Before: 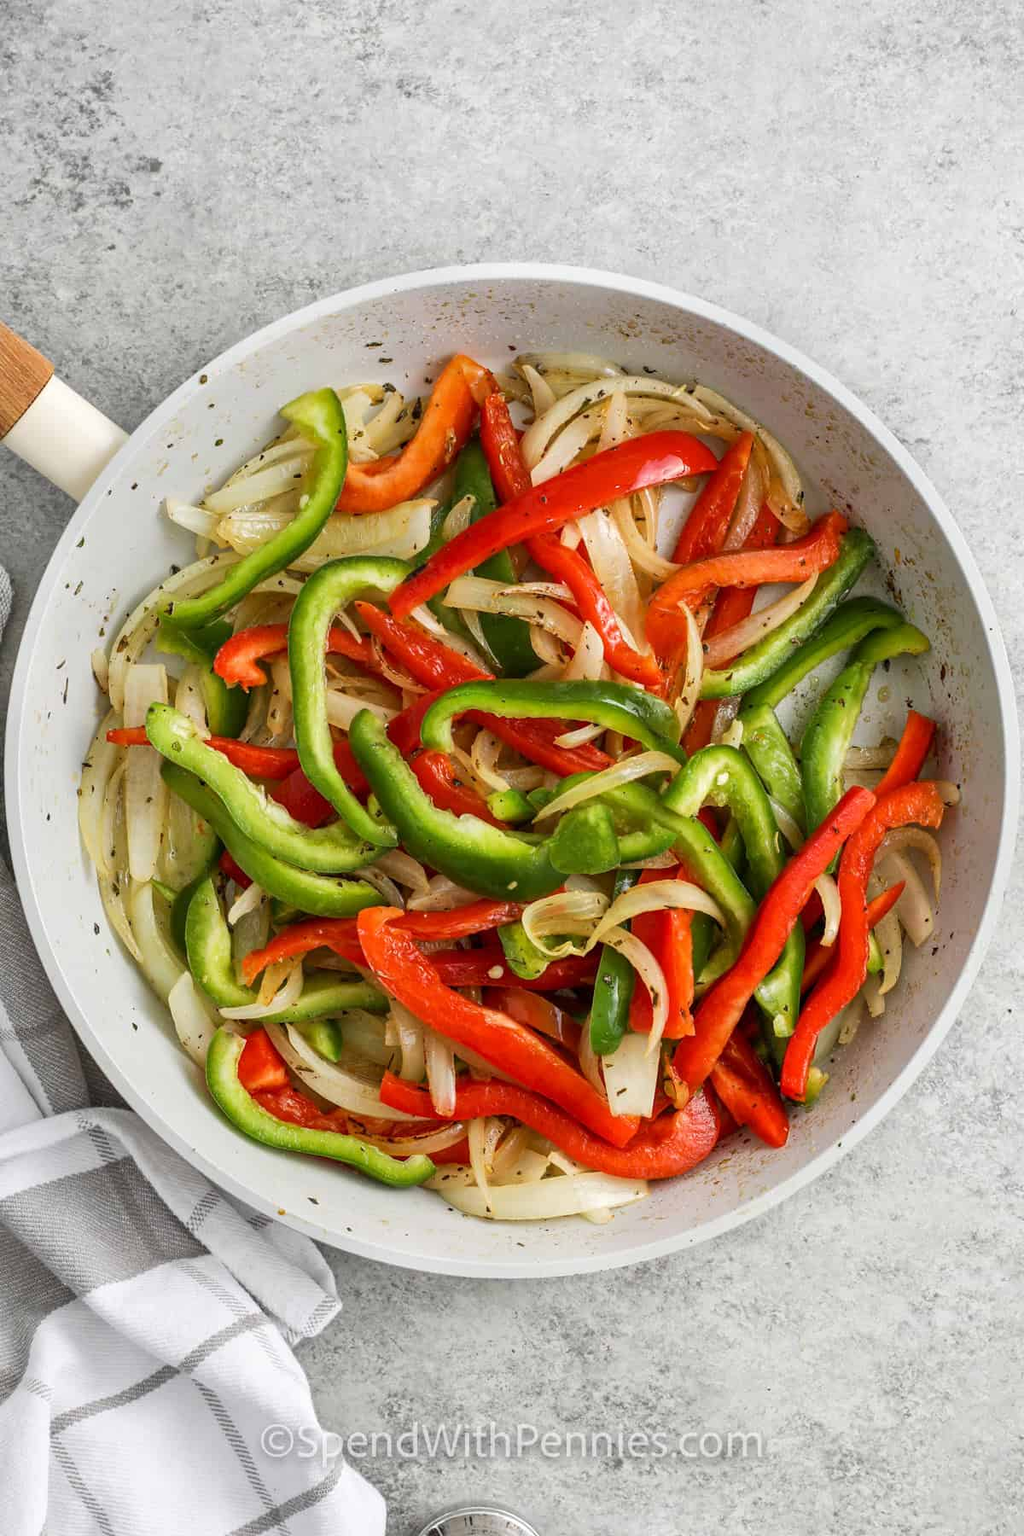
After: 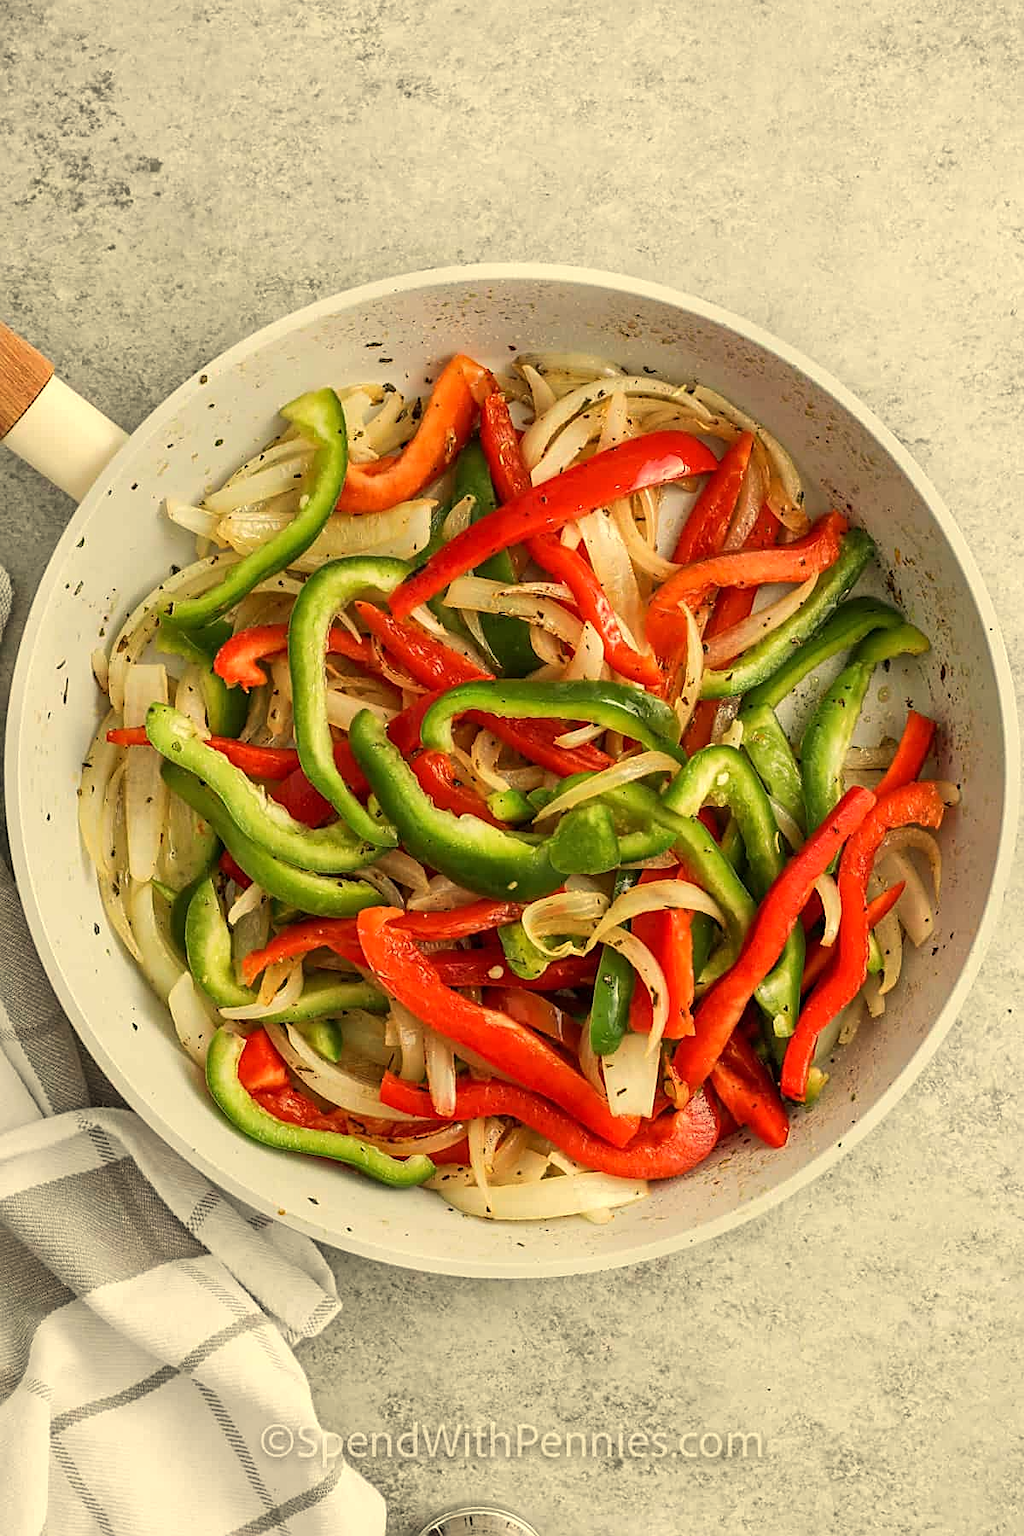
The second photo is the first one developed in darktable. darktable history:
white balance: red 1.08, blue 0.791
sharpen: on, module defaults
